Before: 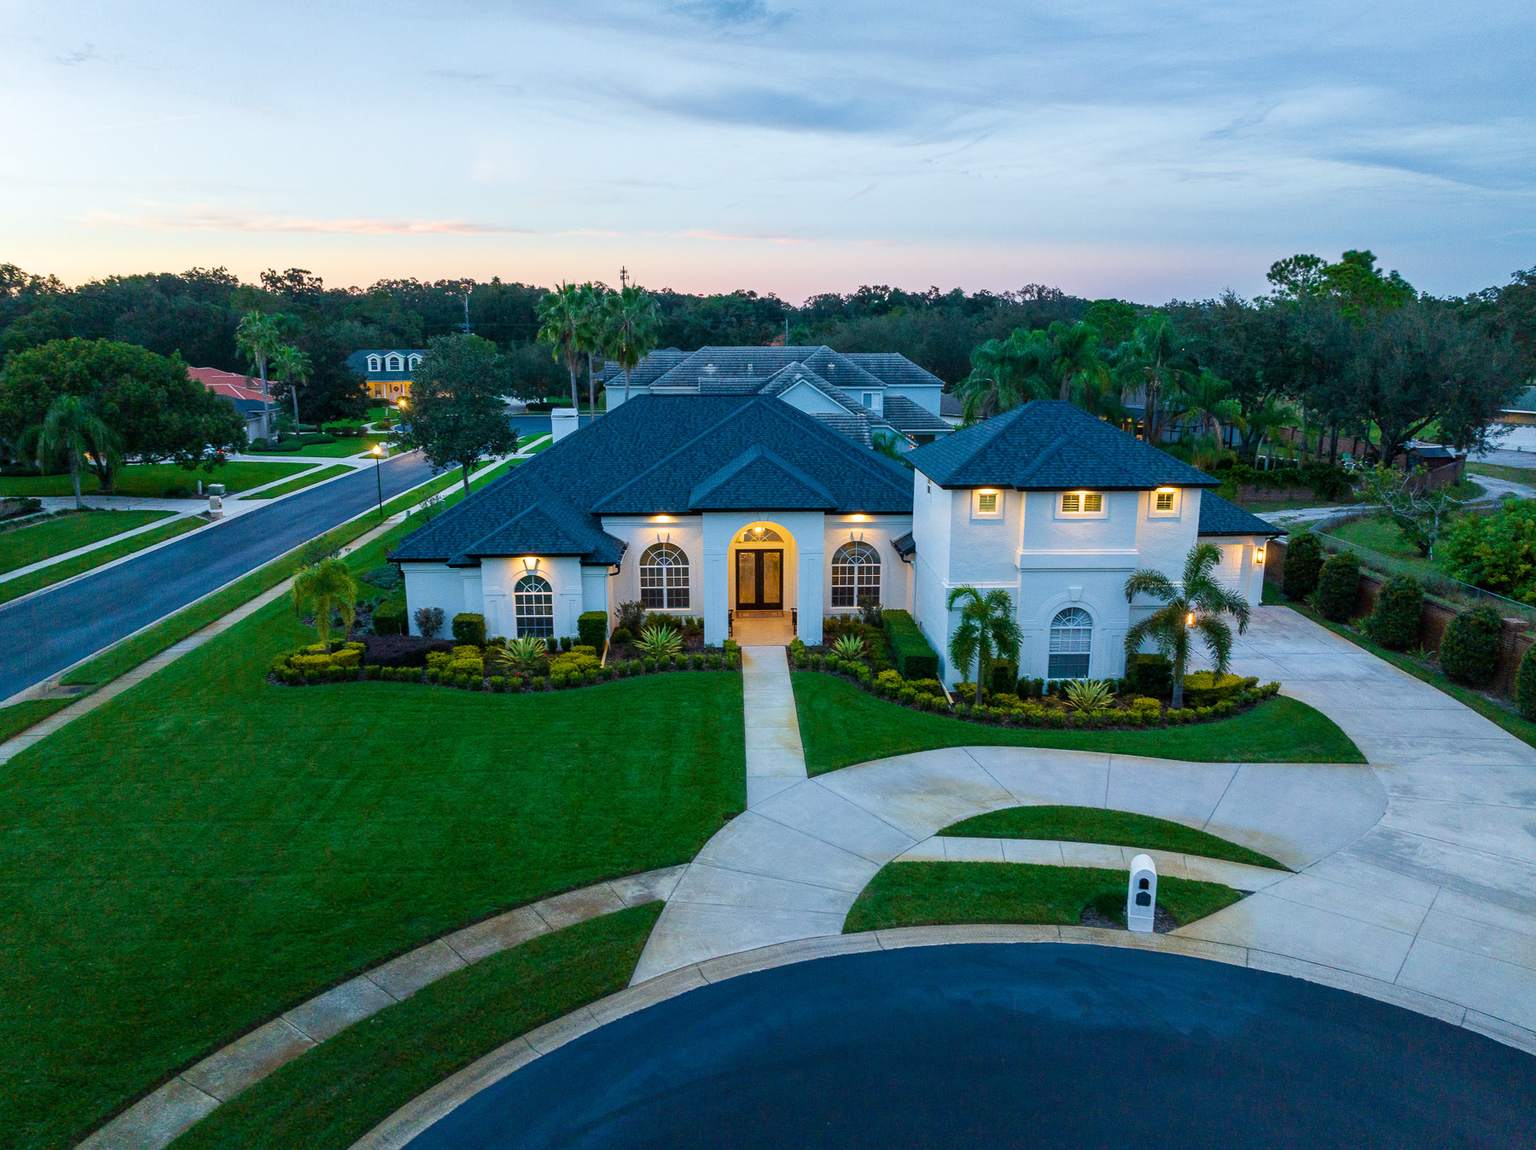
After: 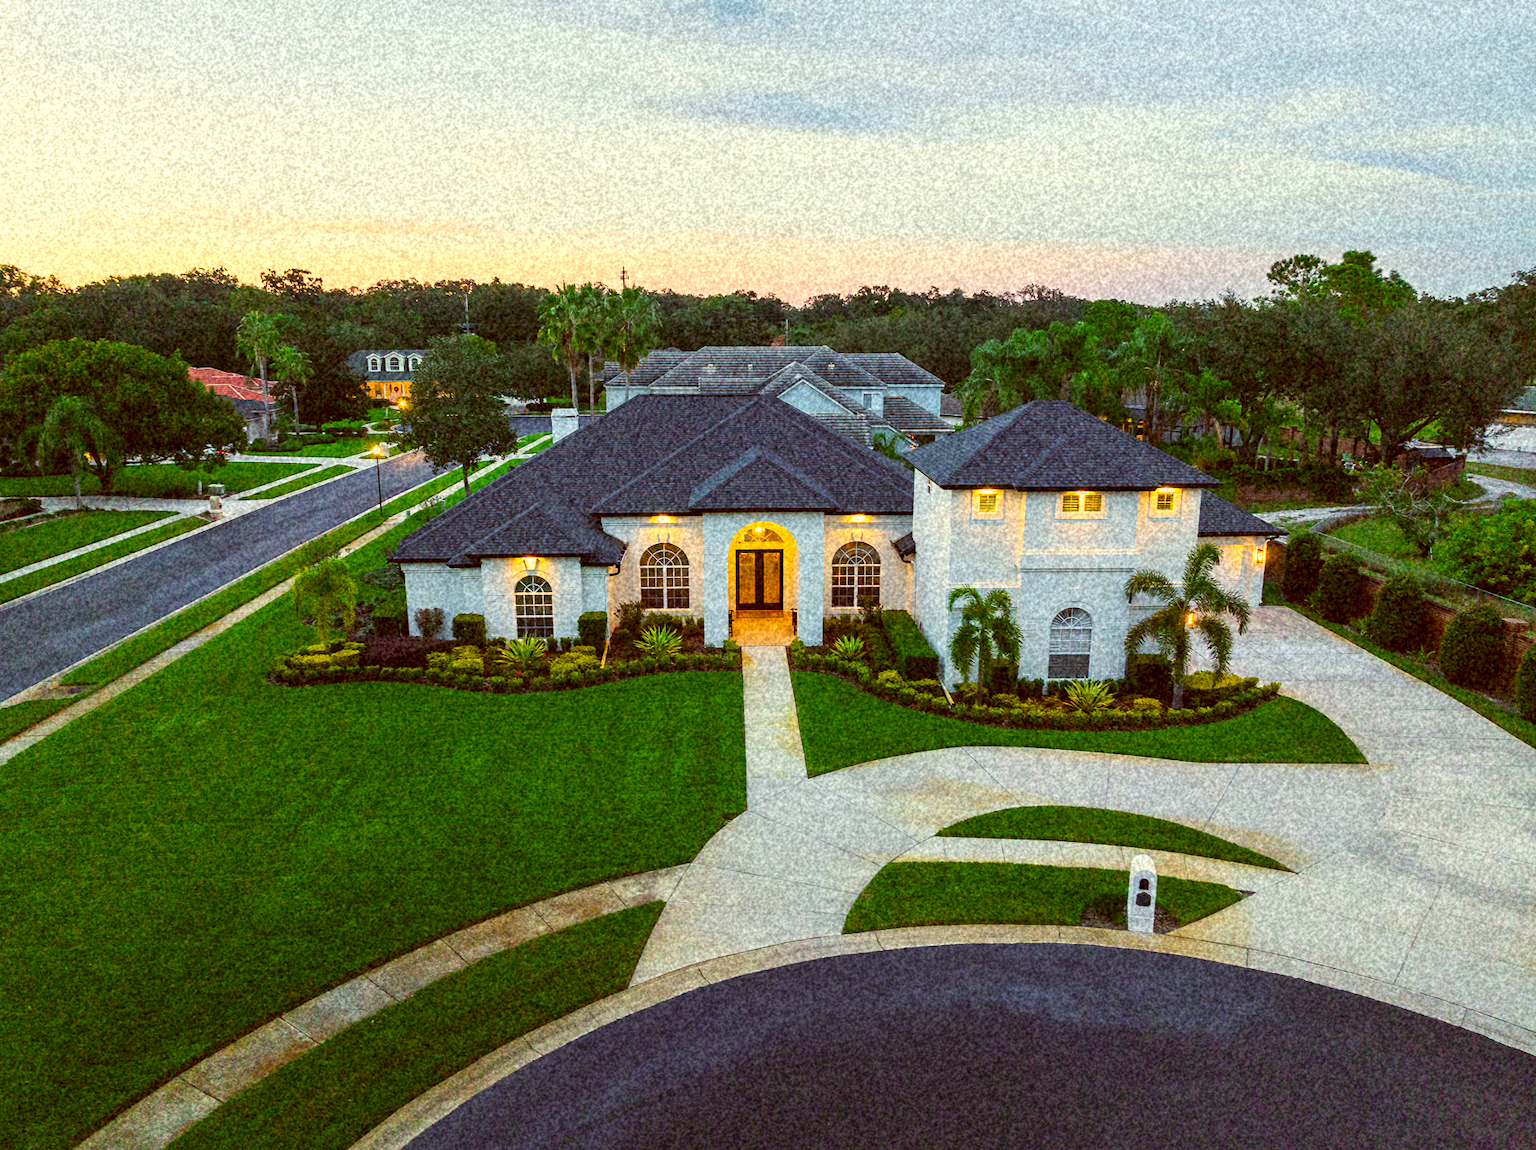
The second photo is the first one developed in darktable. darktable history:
color correction: highlights a* 1.12, highlights b* 24.26, shadows a* 15.58, shadows b* 24.26
contrast brightness saturation: contrast 0.2, brightness 0.16, saturation 0.22
grain: coarseness 46.9 ISO, strength 50.21%, mid-tones bias 0%
